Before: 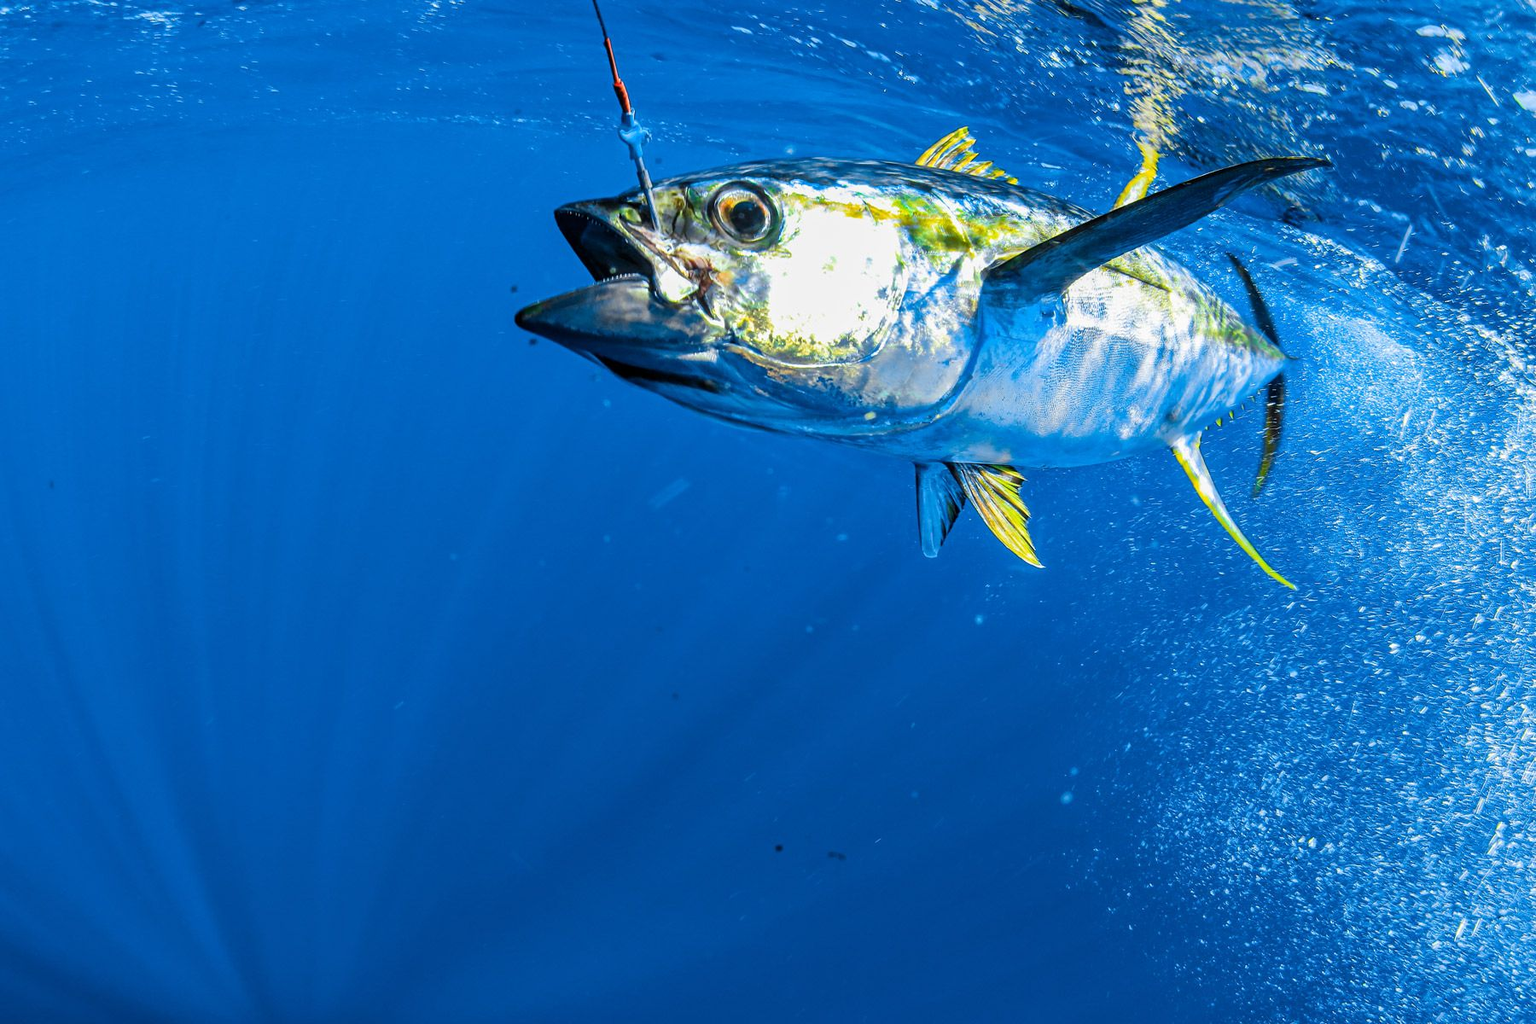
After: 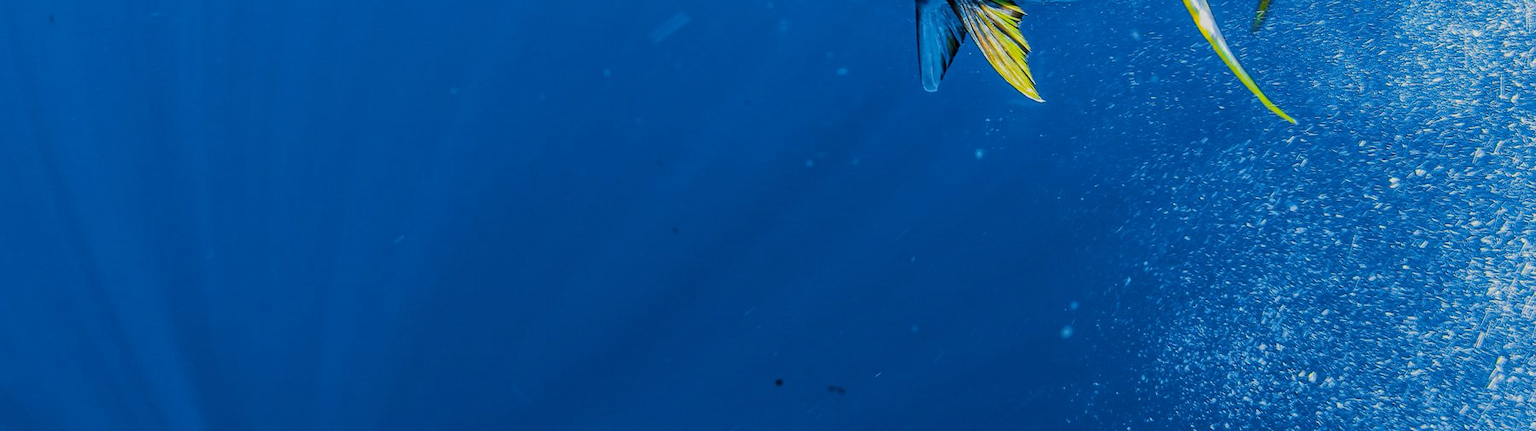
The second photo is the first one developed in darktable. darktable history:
crop: top 45.579%, bottom 12.204%
exposure: exposure -0.491 EV, compensate exposure bias true, compensate highlight preservation false
